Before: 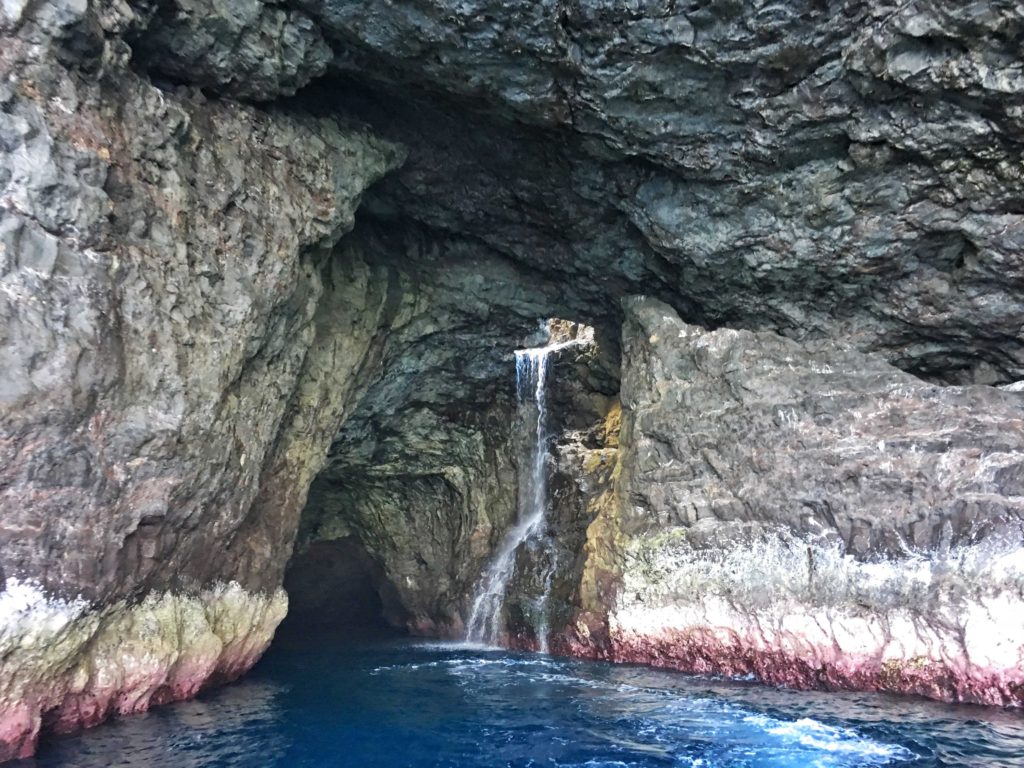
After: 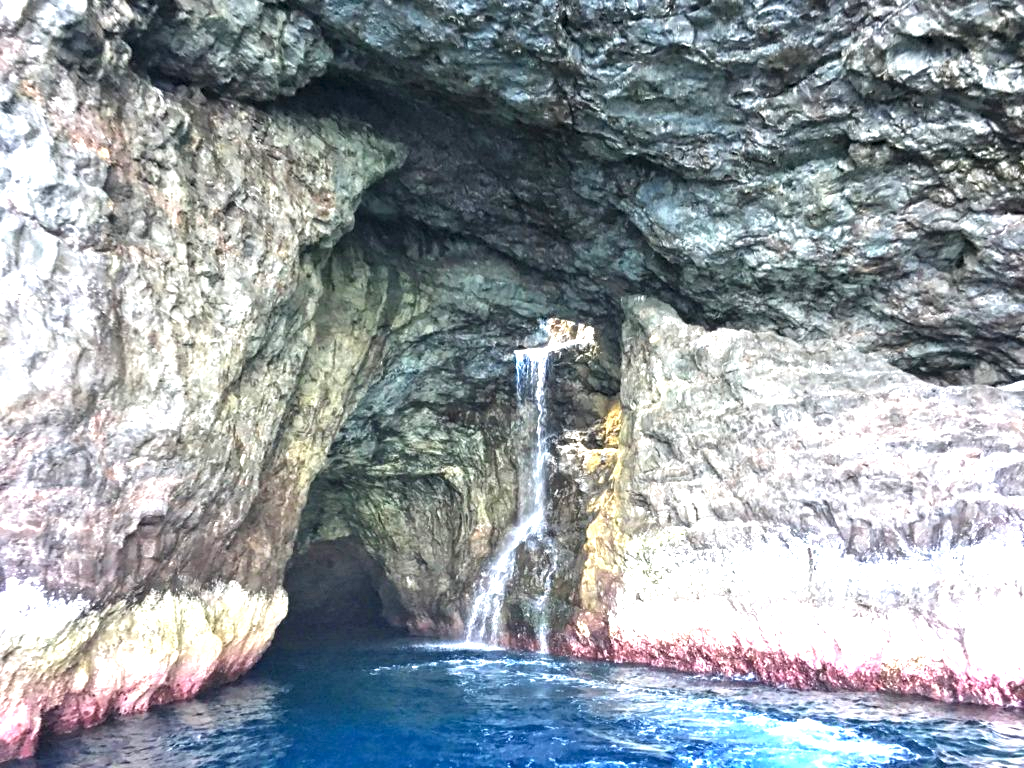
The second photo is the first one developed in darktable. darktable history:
exposure: black level correction 0, exposure 1.379 EV, compensate exposure bias true, compensate highlight preservation false
local contrast: highlights 100%, shadows 100%, detail 131%, midtone range 0.2
